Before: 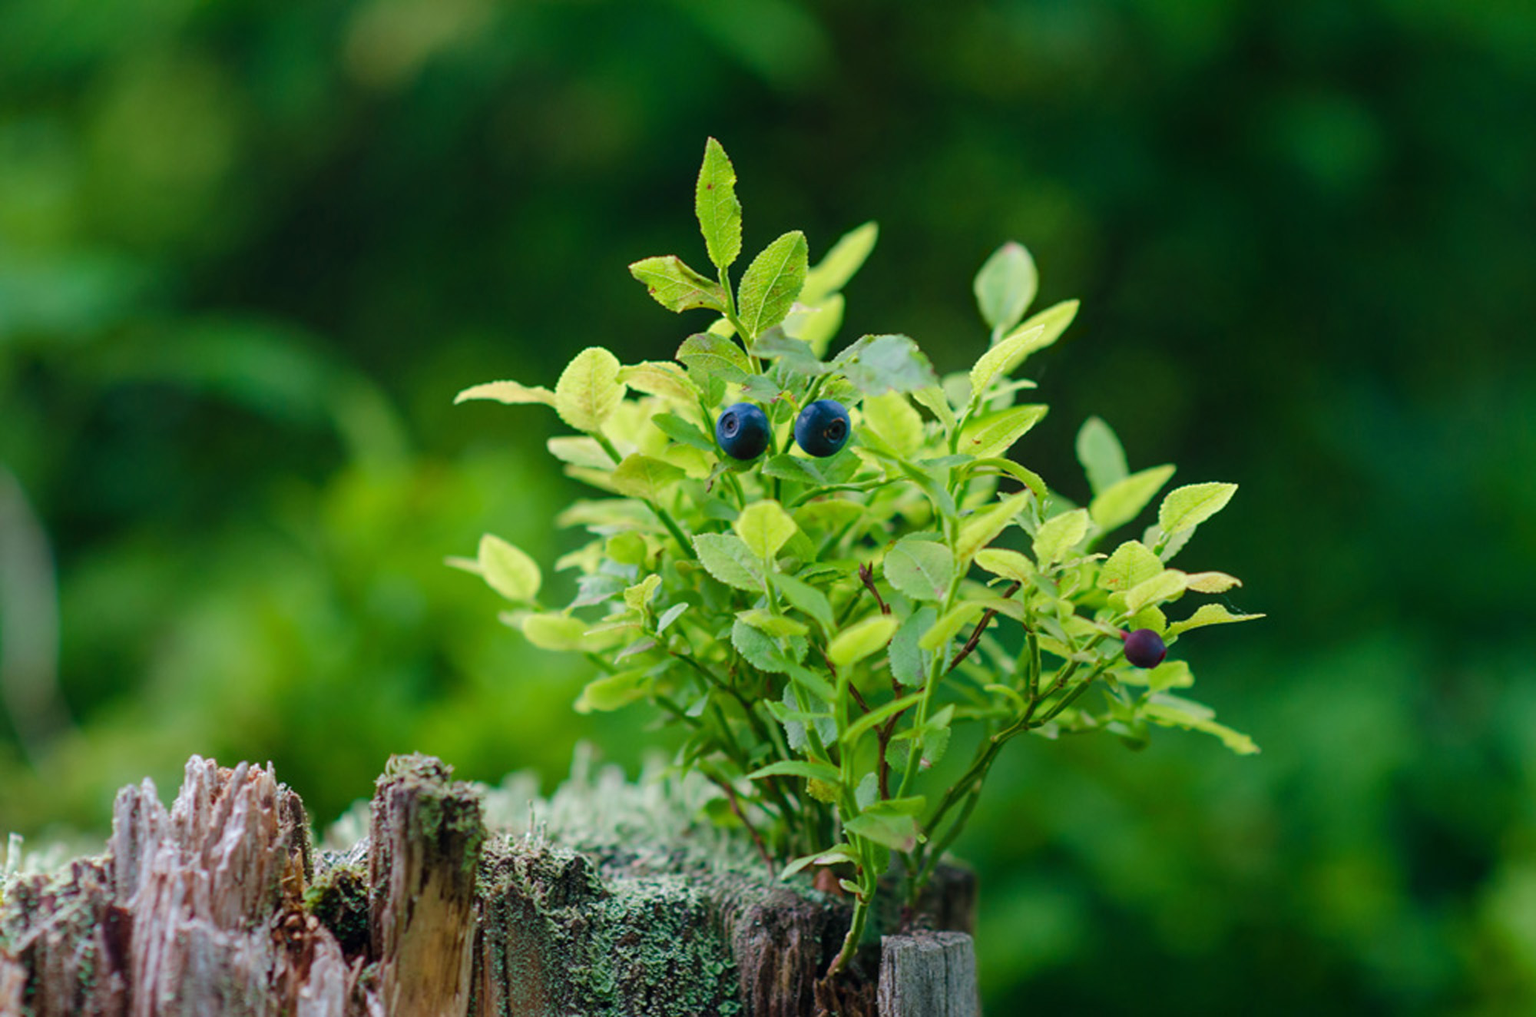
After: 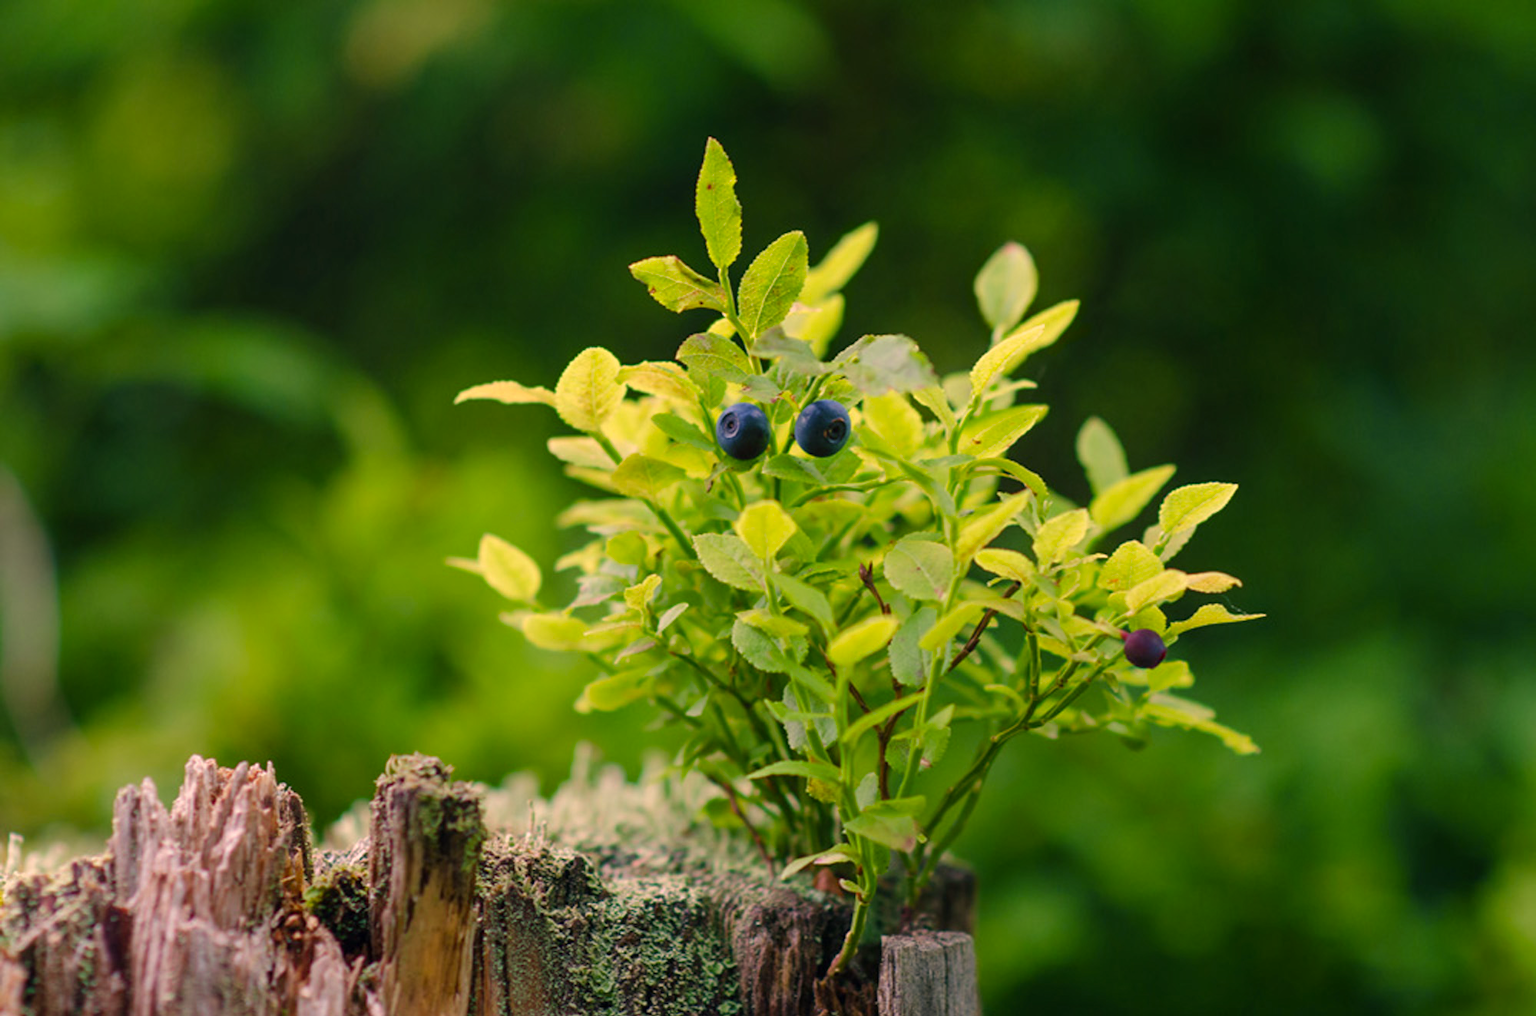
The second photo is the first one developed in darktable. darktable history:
color correction: highlights a* 17.89, highlights b* 18.7
